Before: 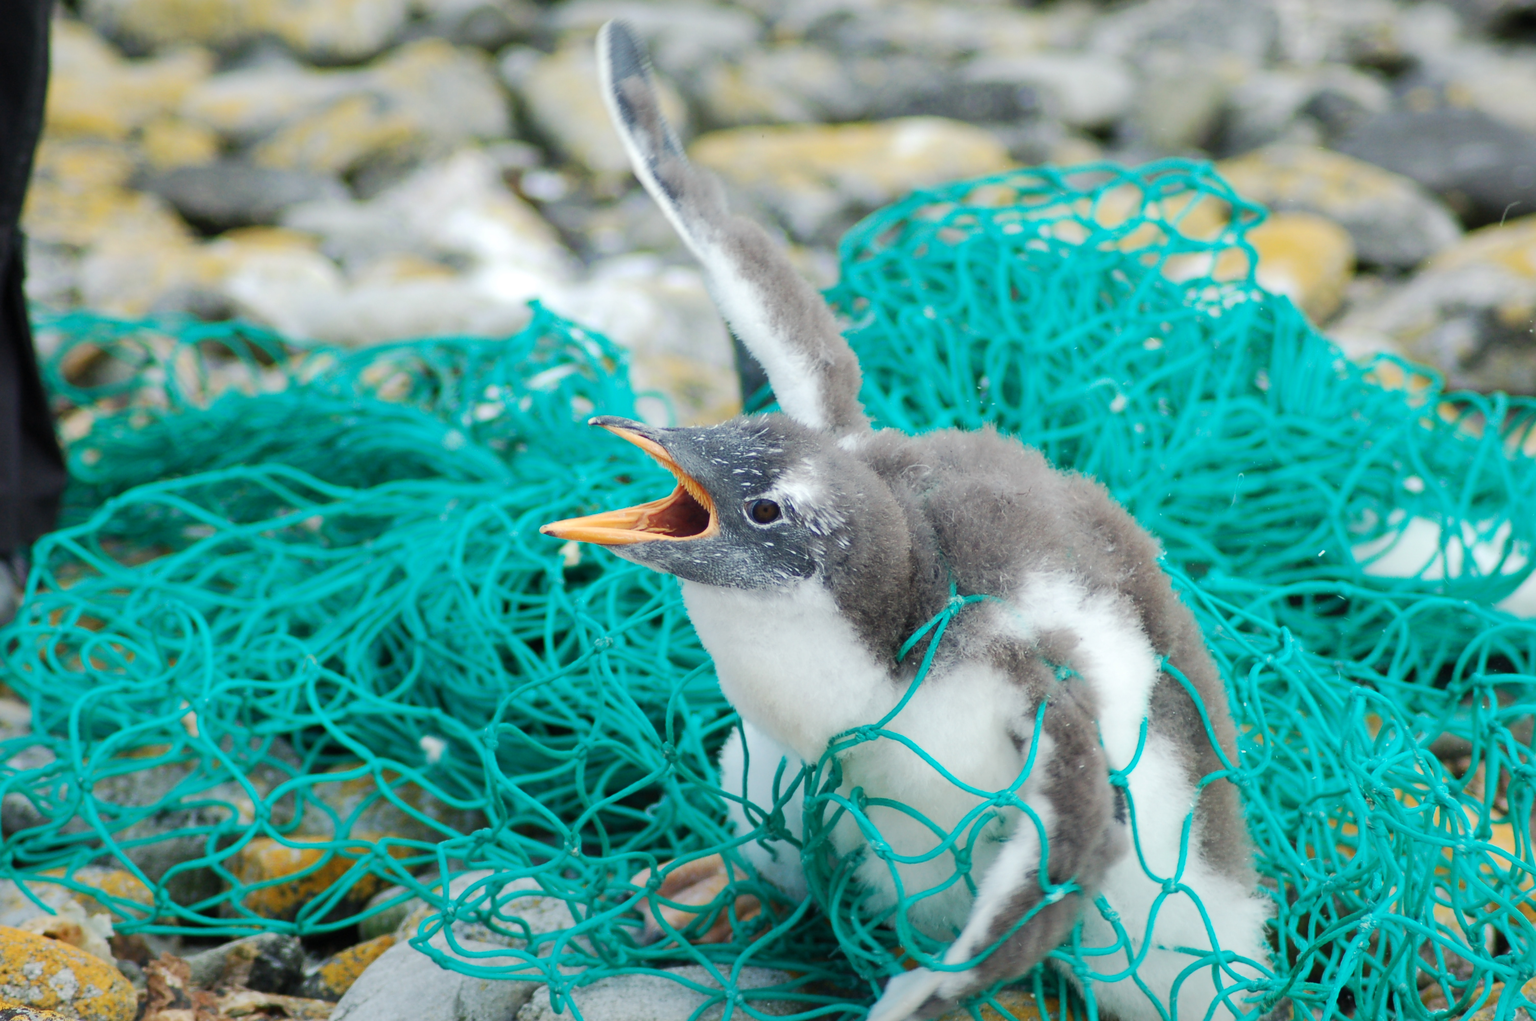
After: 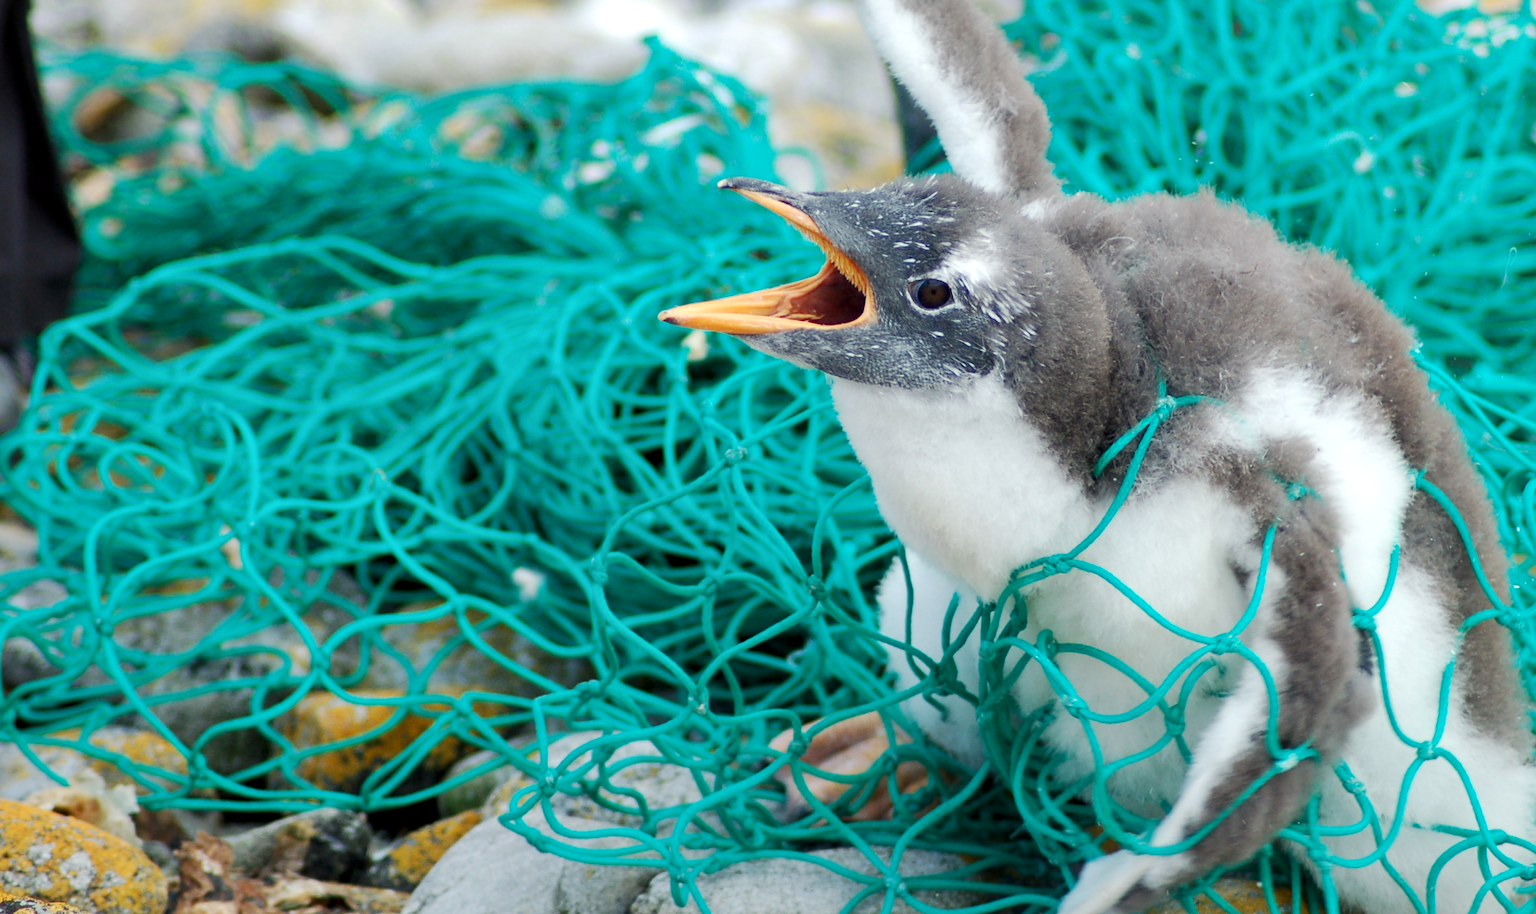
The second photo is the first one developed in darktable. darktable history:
contrast equalizer: octaves 7, y [[0.6 ×6], [0.55 ×6], [0 ×6], [0 ×6], [0 ×6]], mix 0.3
crop: top 26.531%, right 17.959%
